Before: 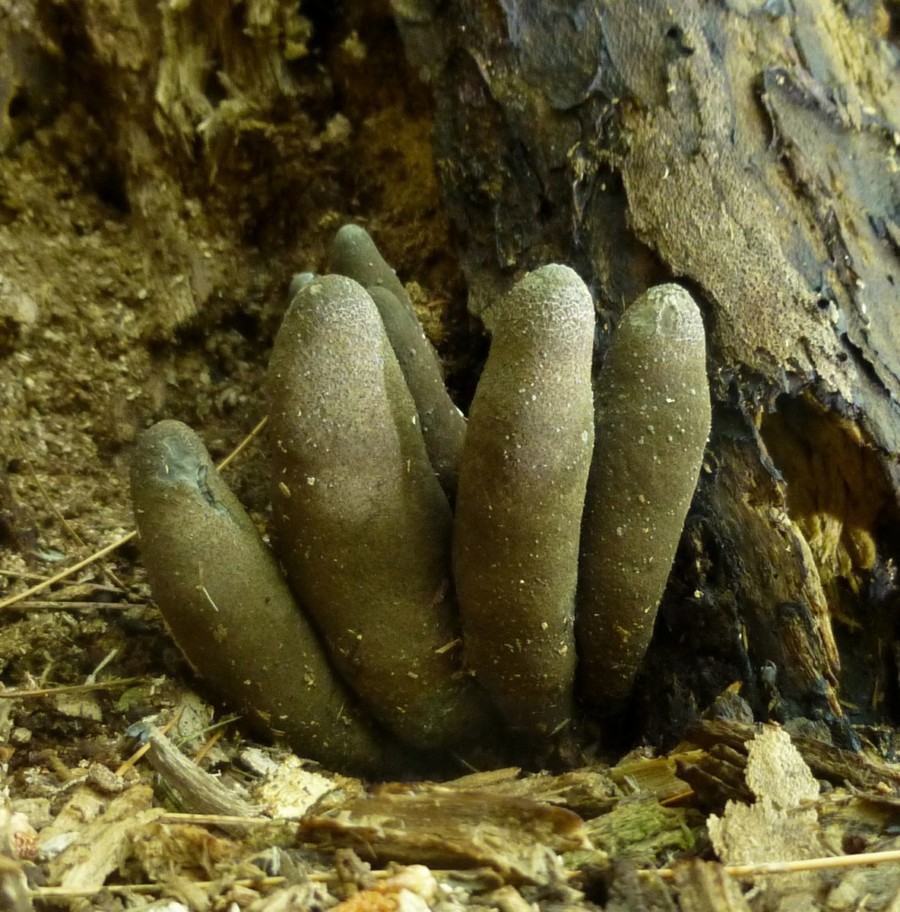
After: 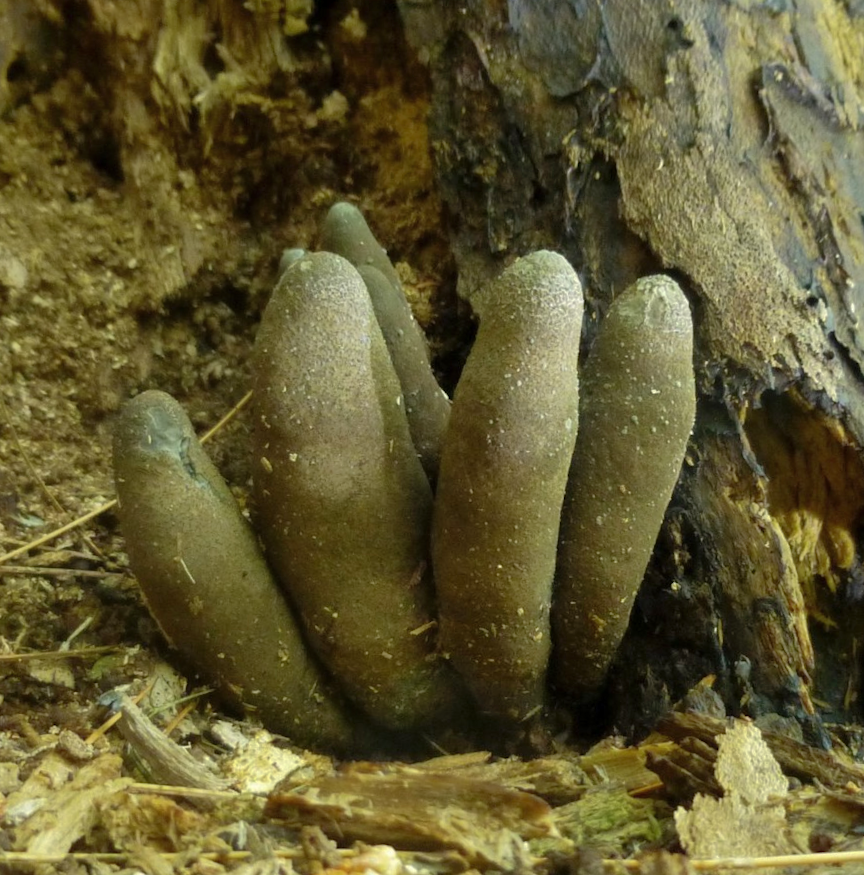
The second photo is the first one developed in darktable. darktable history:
shadows and highlights: on, module defaults
crop and rotate: angle -2.38°
